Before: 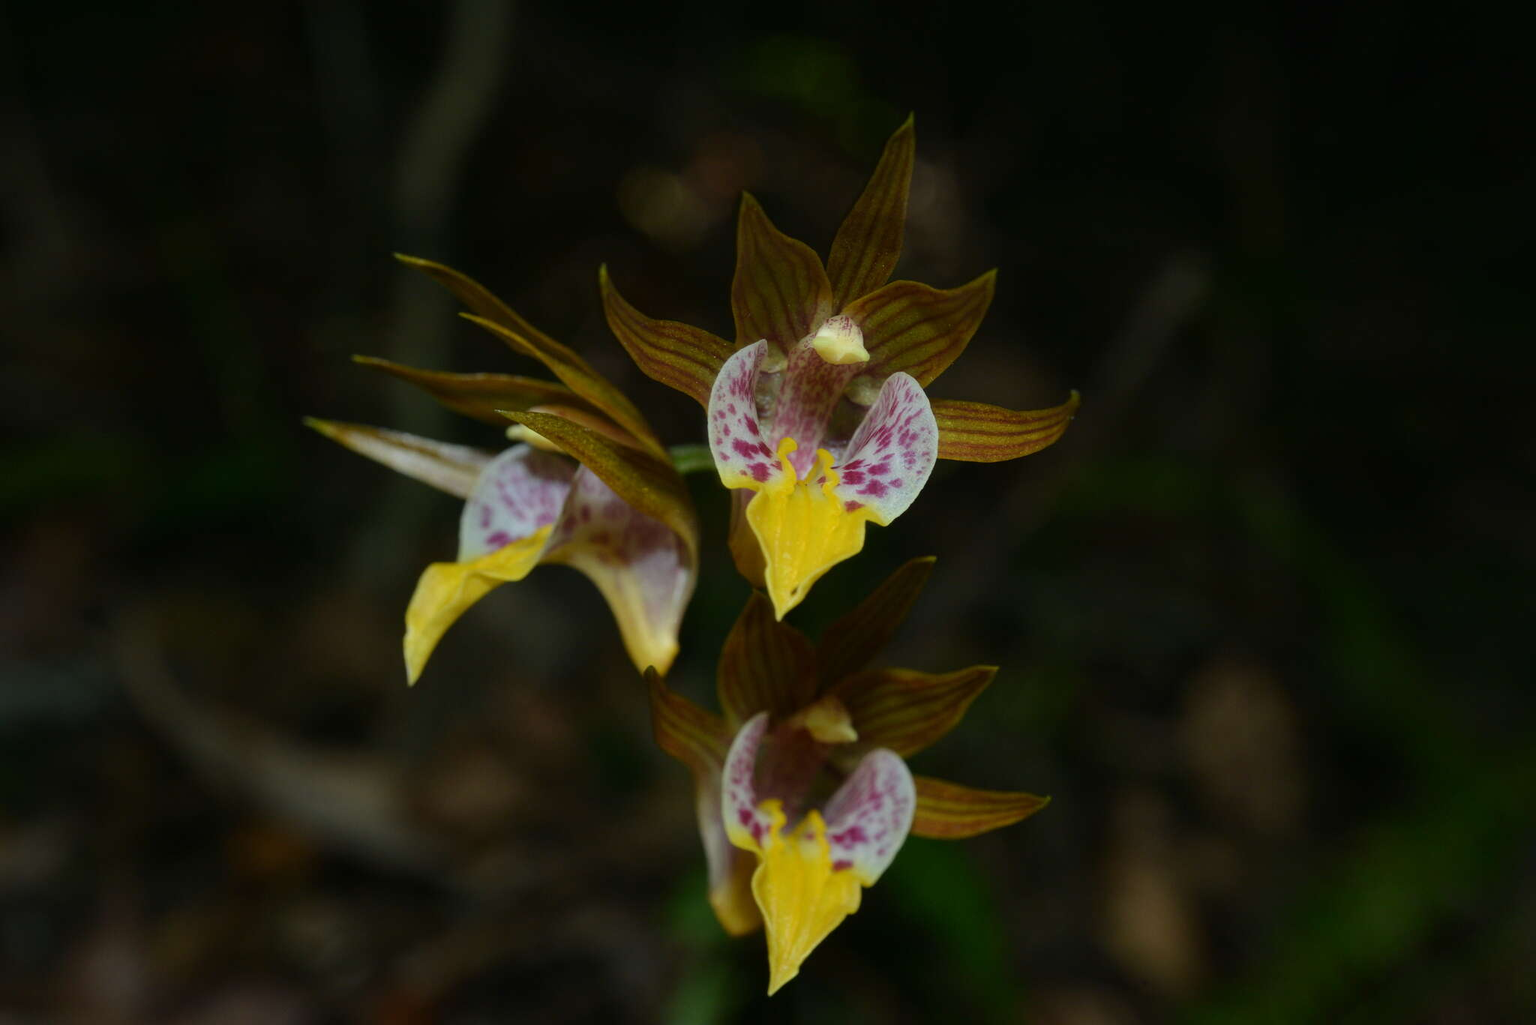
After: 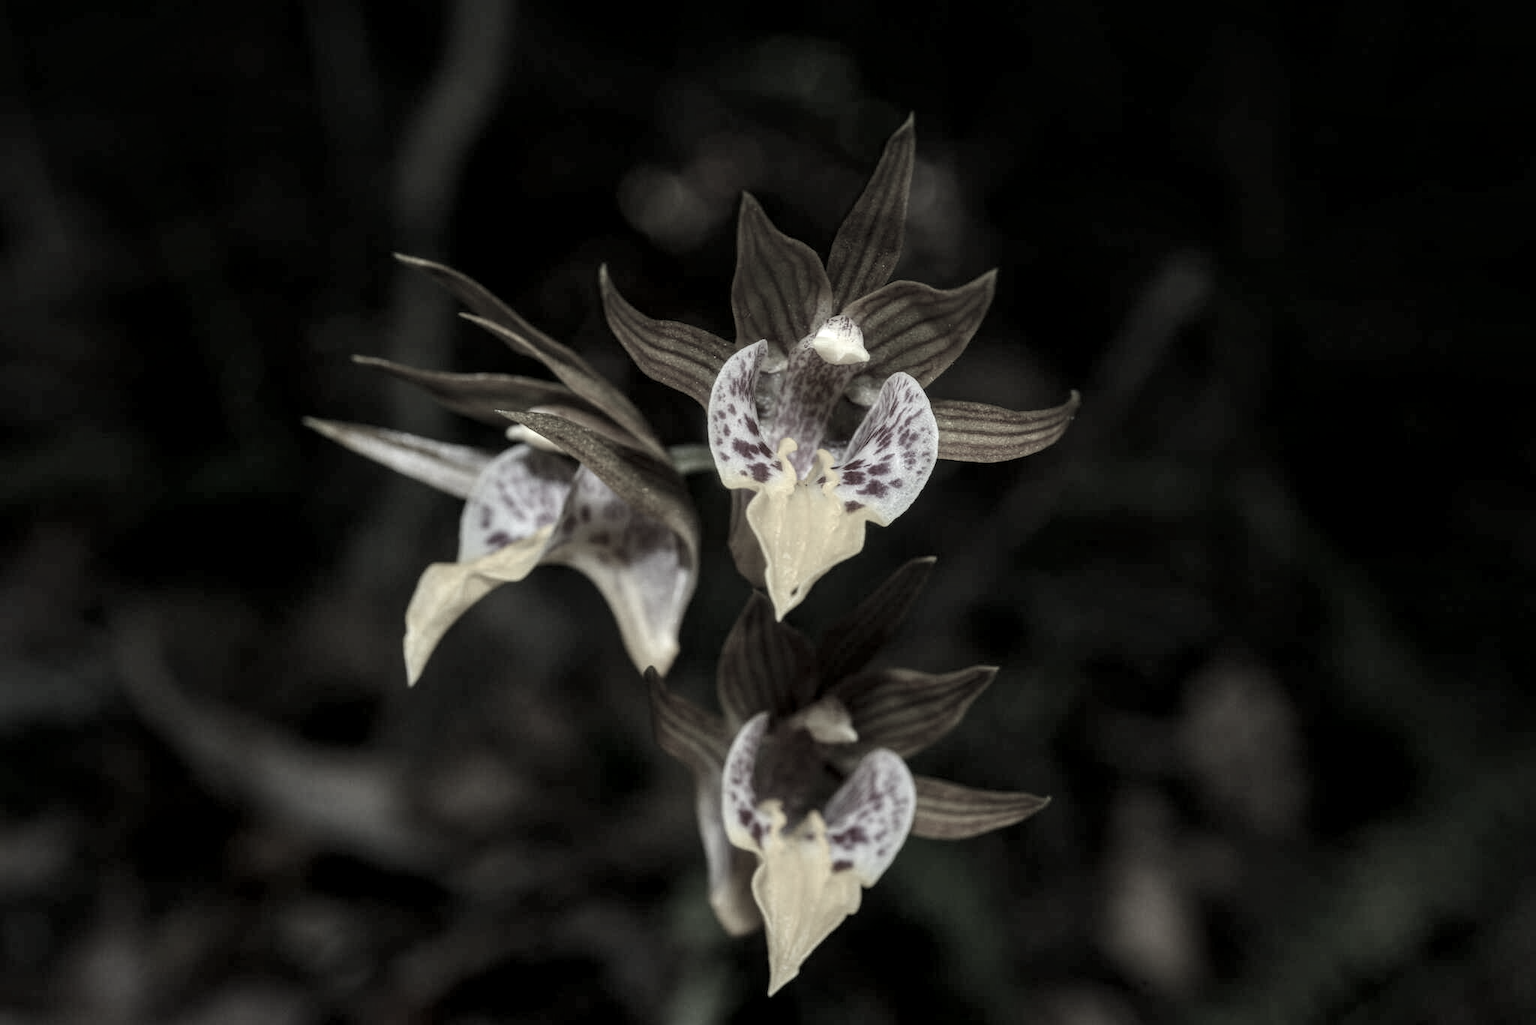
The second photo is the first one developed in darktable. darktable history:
local contrast: highlights 20%, shadows 70%, detail 170%
color correction: saturation 0.2
